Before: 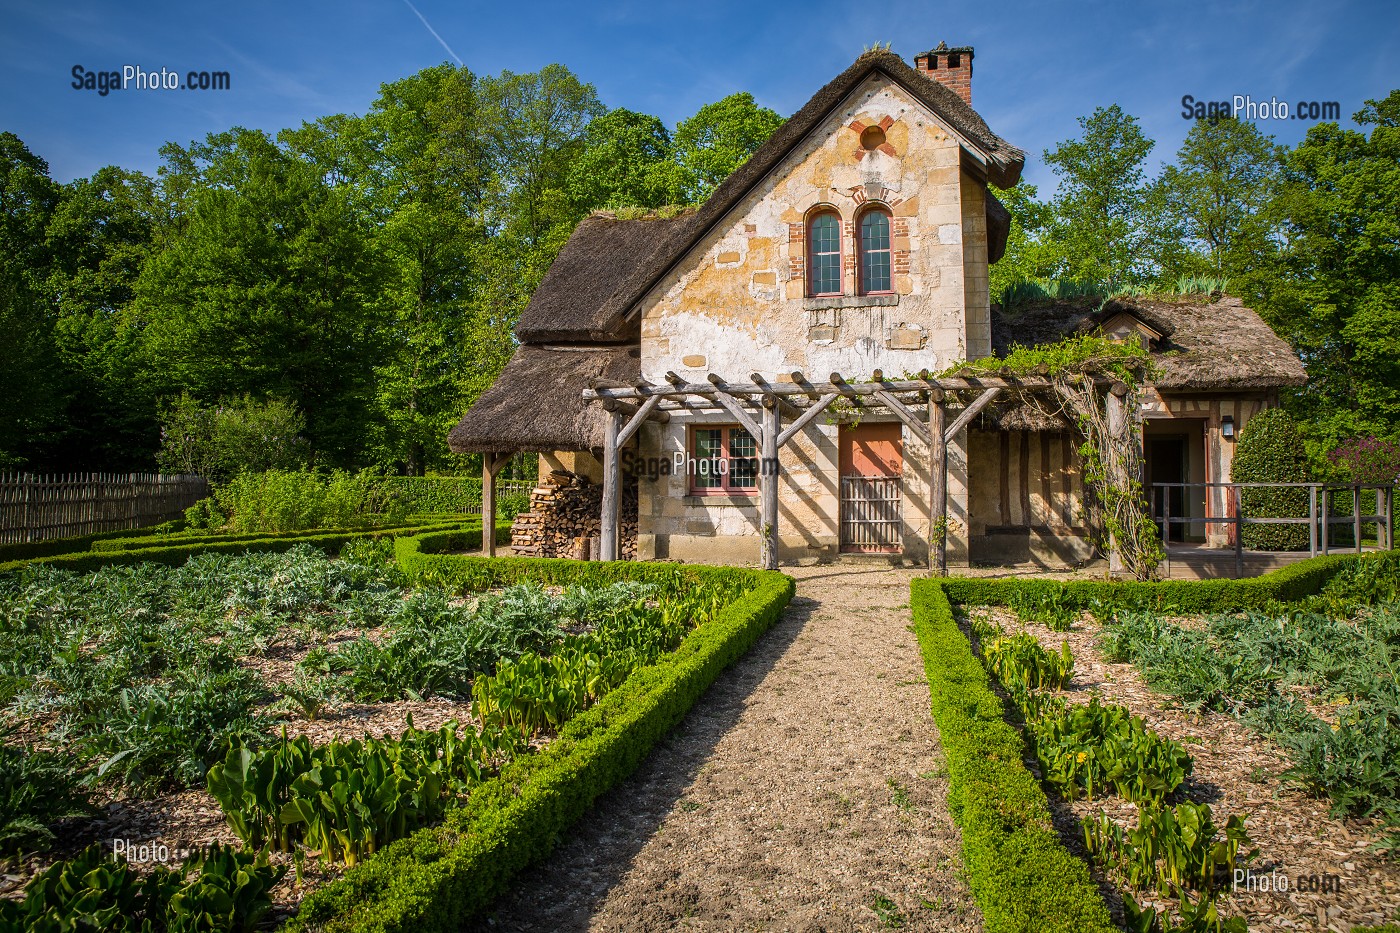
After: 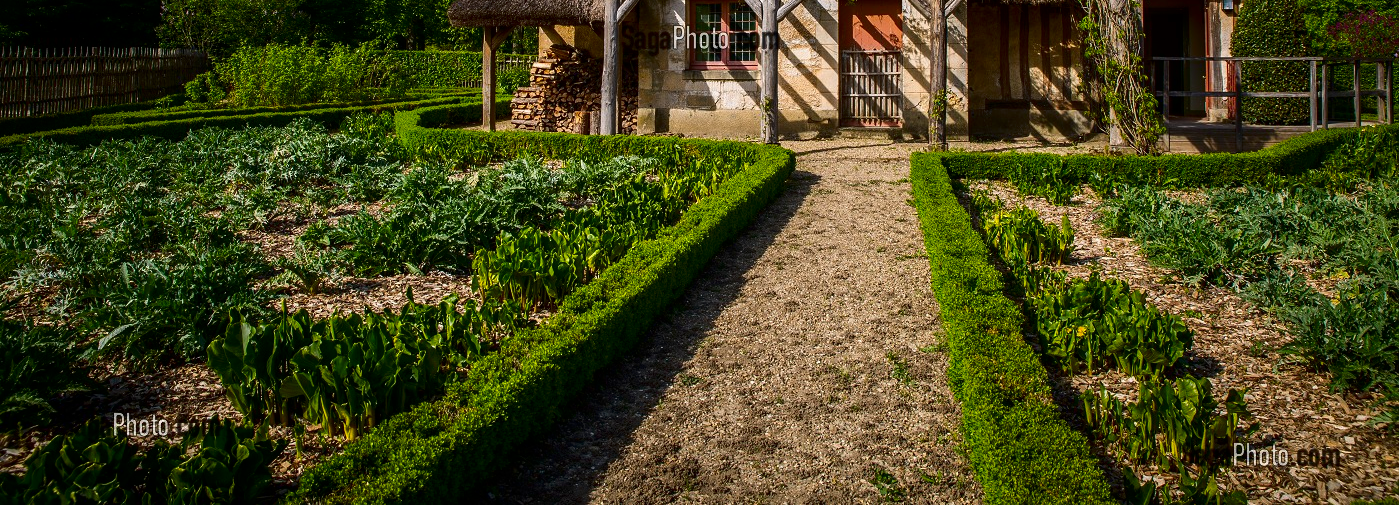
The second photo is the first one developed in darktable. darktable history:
crop and rotate: top 45.801%, right 0.015%
contrast brightness saturation: contrast 0.134, brightness -0.237, saturation 0.14
